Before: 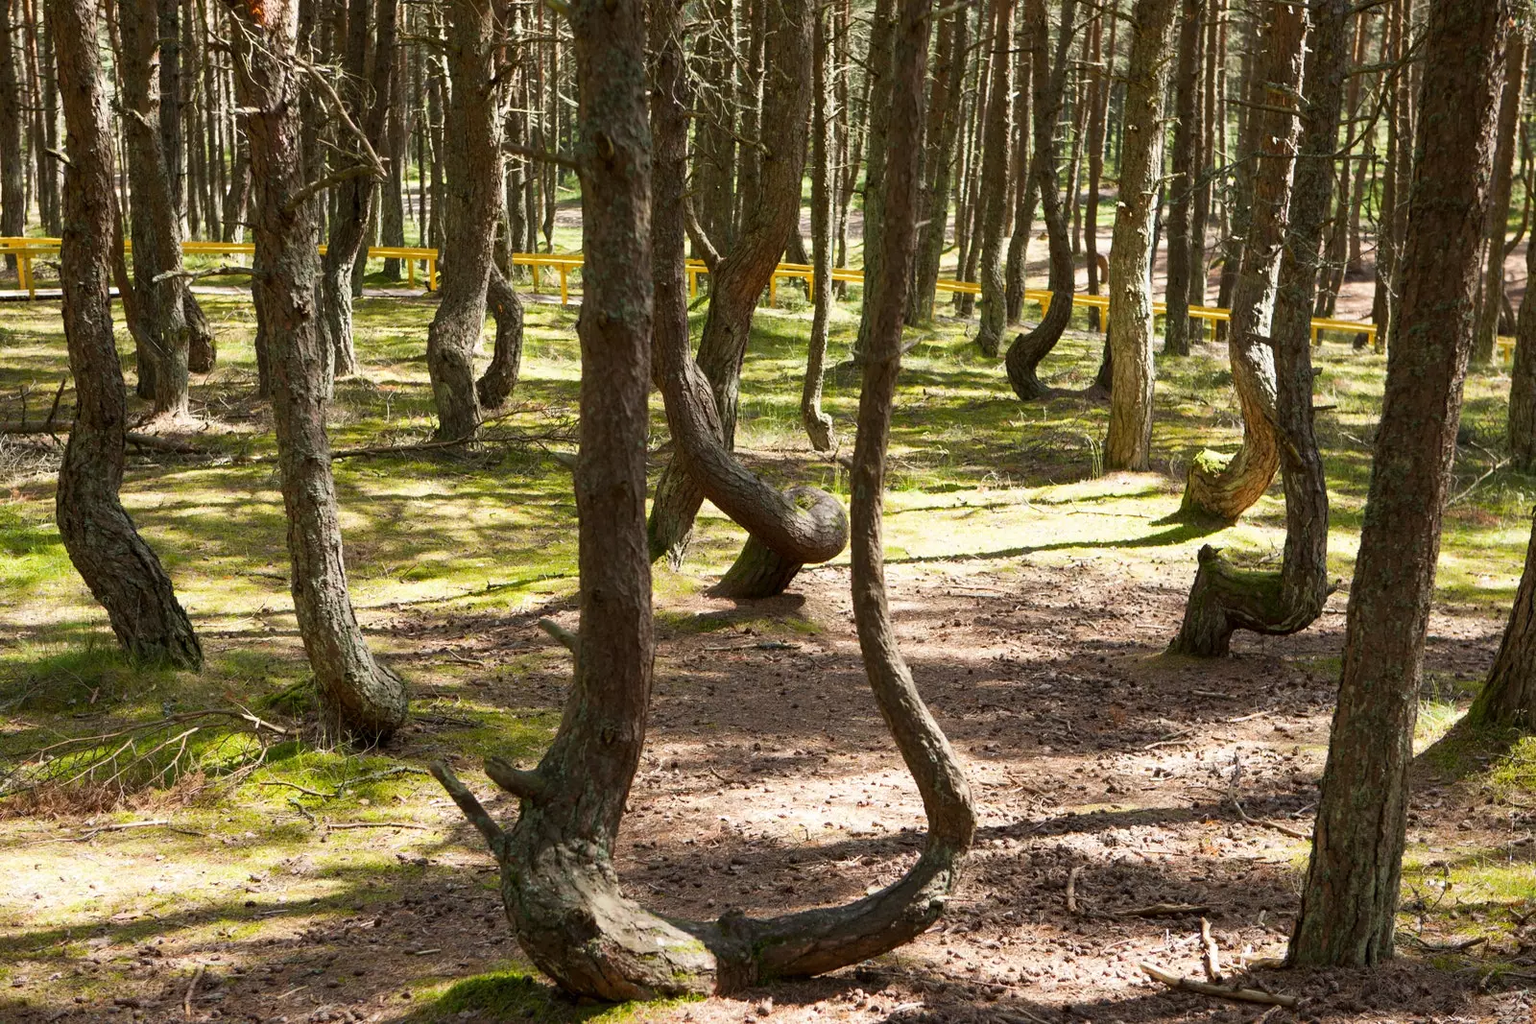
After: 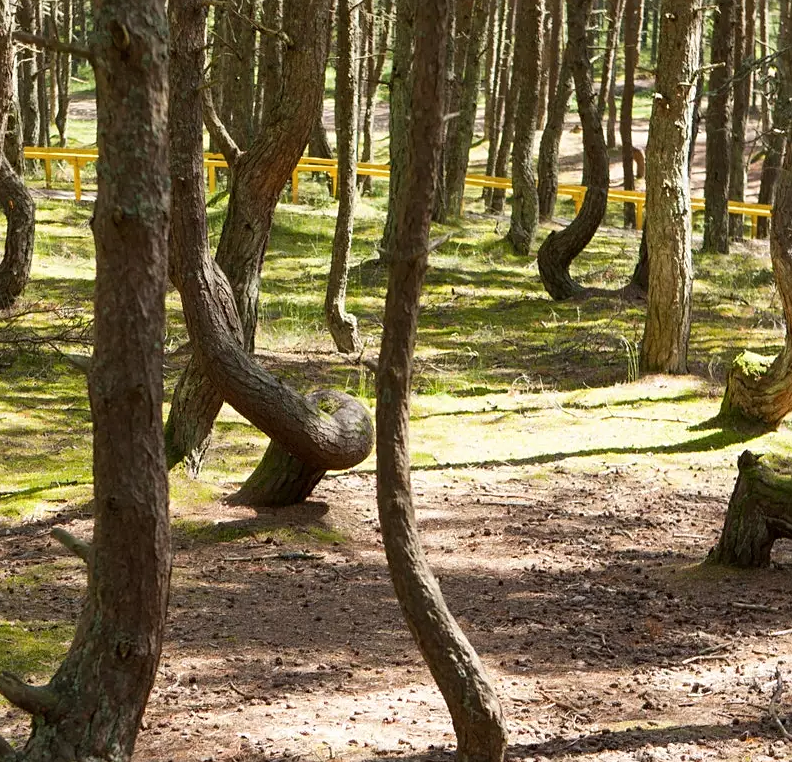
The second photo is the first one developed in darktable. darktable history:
shadows and highlights: highlights 70.53, soften with gaussian
color calibration: illuminant same as pipeline (D50), adaptation XYZ, x 0.346, y 0.357, temperature 5011.78 K
sharpen: amount 0.211
crop: left 31.934%, top 10.986%, right 18.522%, bottom 17.55%
